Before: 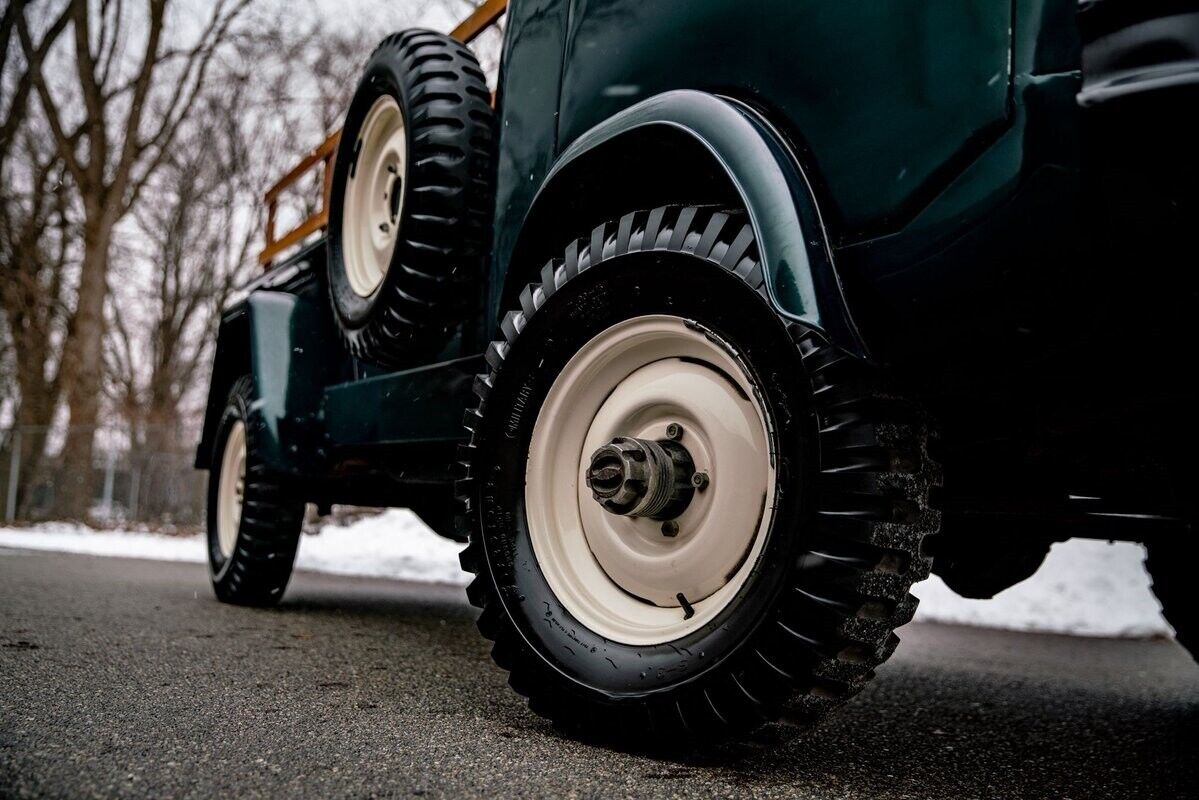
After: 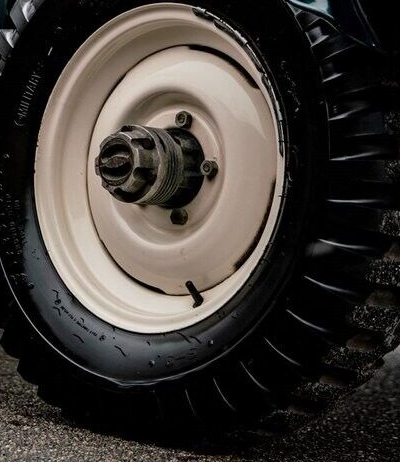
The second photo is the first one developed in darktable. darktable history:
crop: left 40.972%, top 39.074%, right 25.611%, bottom 3.069%
